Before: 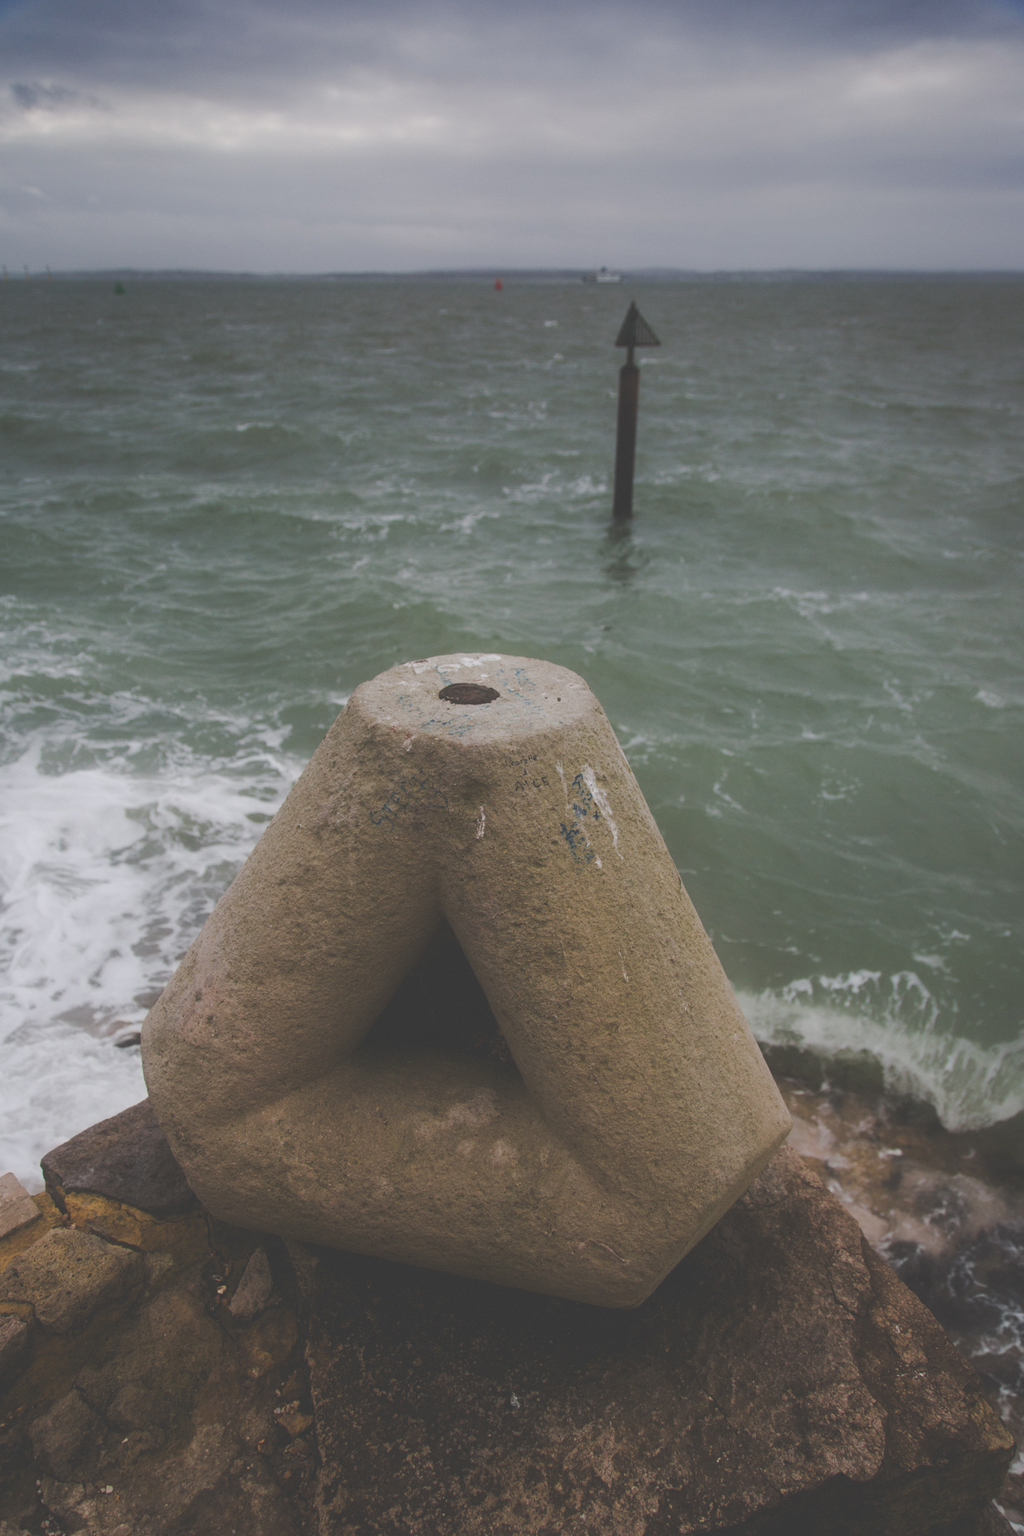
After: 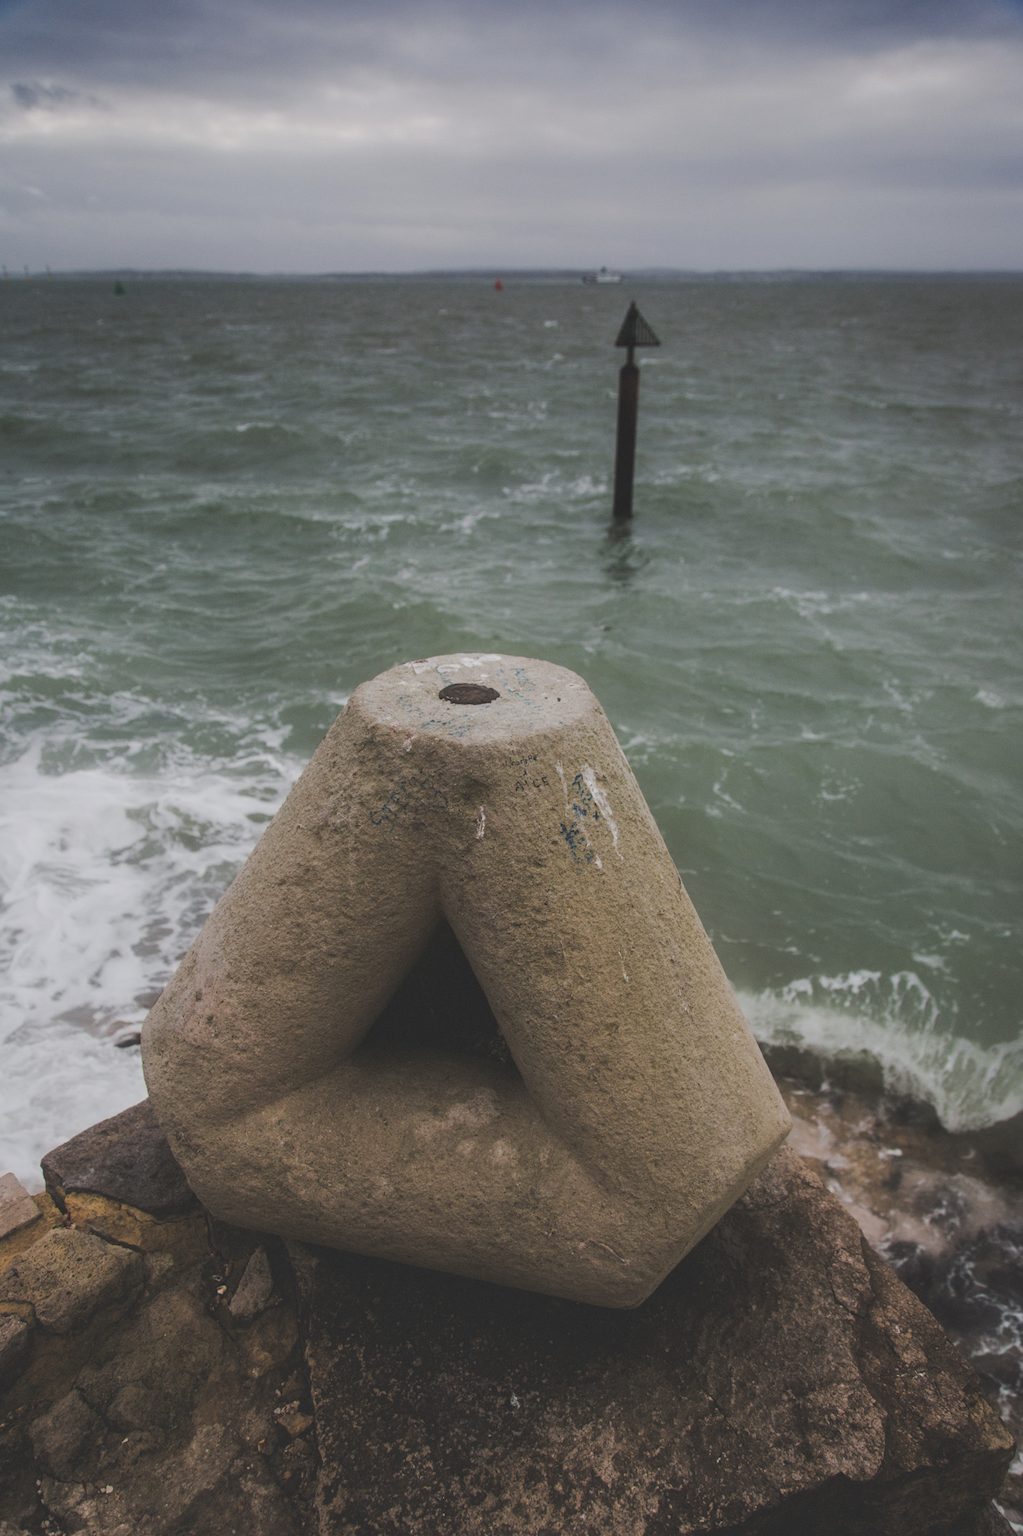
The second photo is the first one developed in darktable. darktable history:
local contrast: detail 130%
filmic rgb: hardness 4.17
